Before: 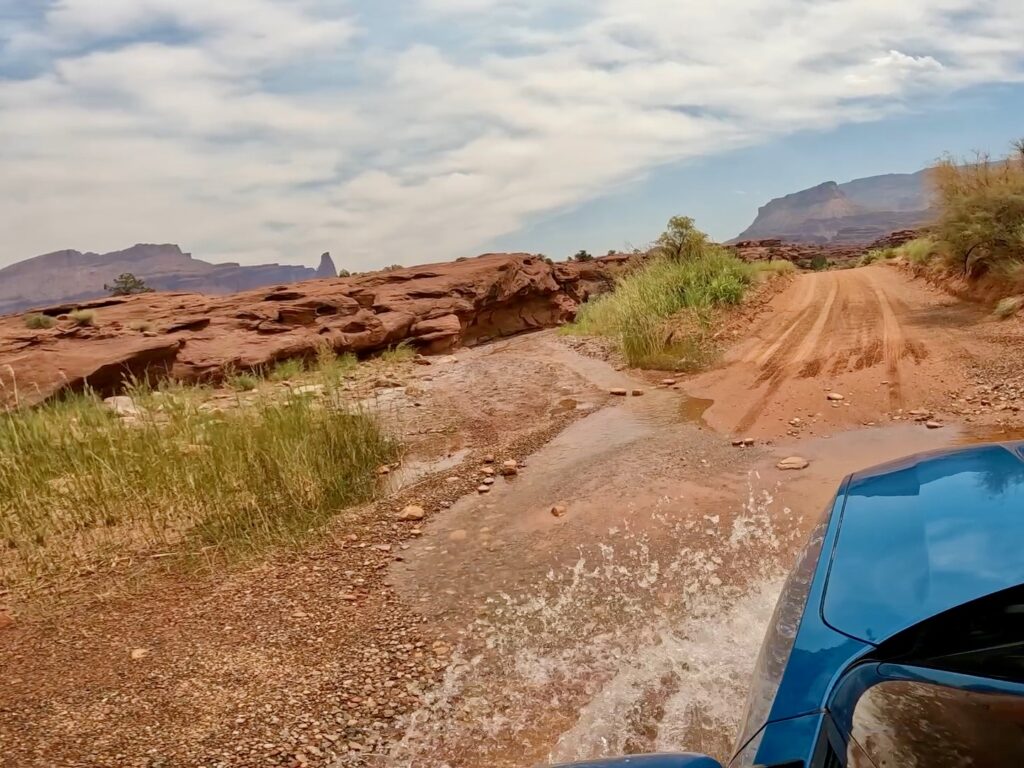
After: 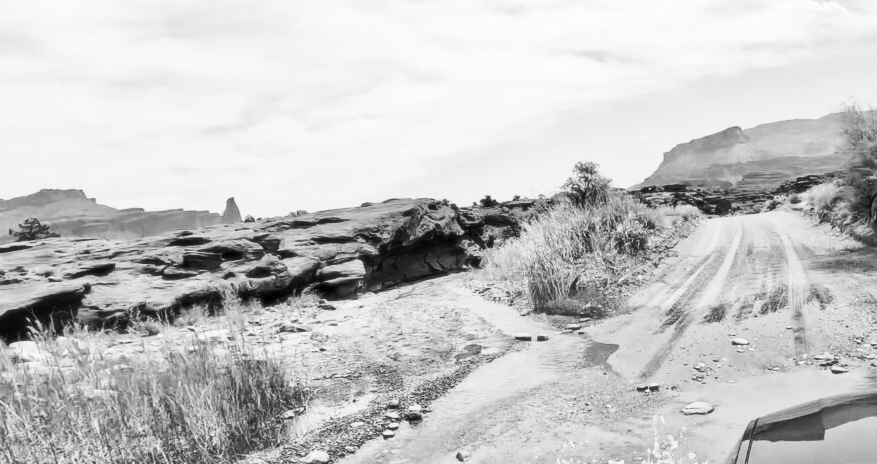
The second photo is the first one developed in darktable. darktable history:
base curve: curves: ch0 [(0, 0) (0.018, 0.026) (0.143, 0.37) (0.33, 0.731) (0.458, 0.853) (0.735, 0.965) (0.905, 0.986) (1, 1)]
contrast brightness saturation: contrast 0.19, brightness -0.11, saturation 0.21
crop and rotate: left 9.345%, top 7.22%, right 4.982%, bottom 32.331%
soften: size 10%, saturation 50%, brightness 0.2 EV, mix 10%
shadows and highlights: low approximation 0.01, soften with gaussian
monochrome: on, module defaults
color correction: highlights a* -20.17, highlights b* 20.27, shadows a* 20.03, shadows b* -20.46, saturation 0.43
